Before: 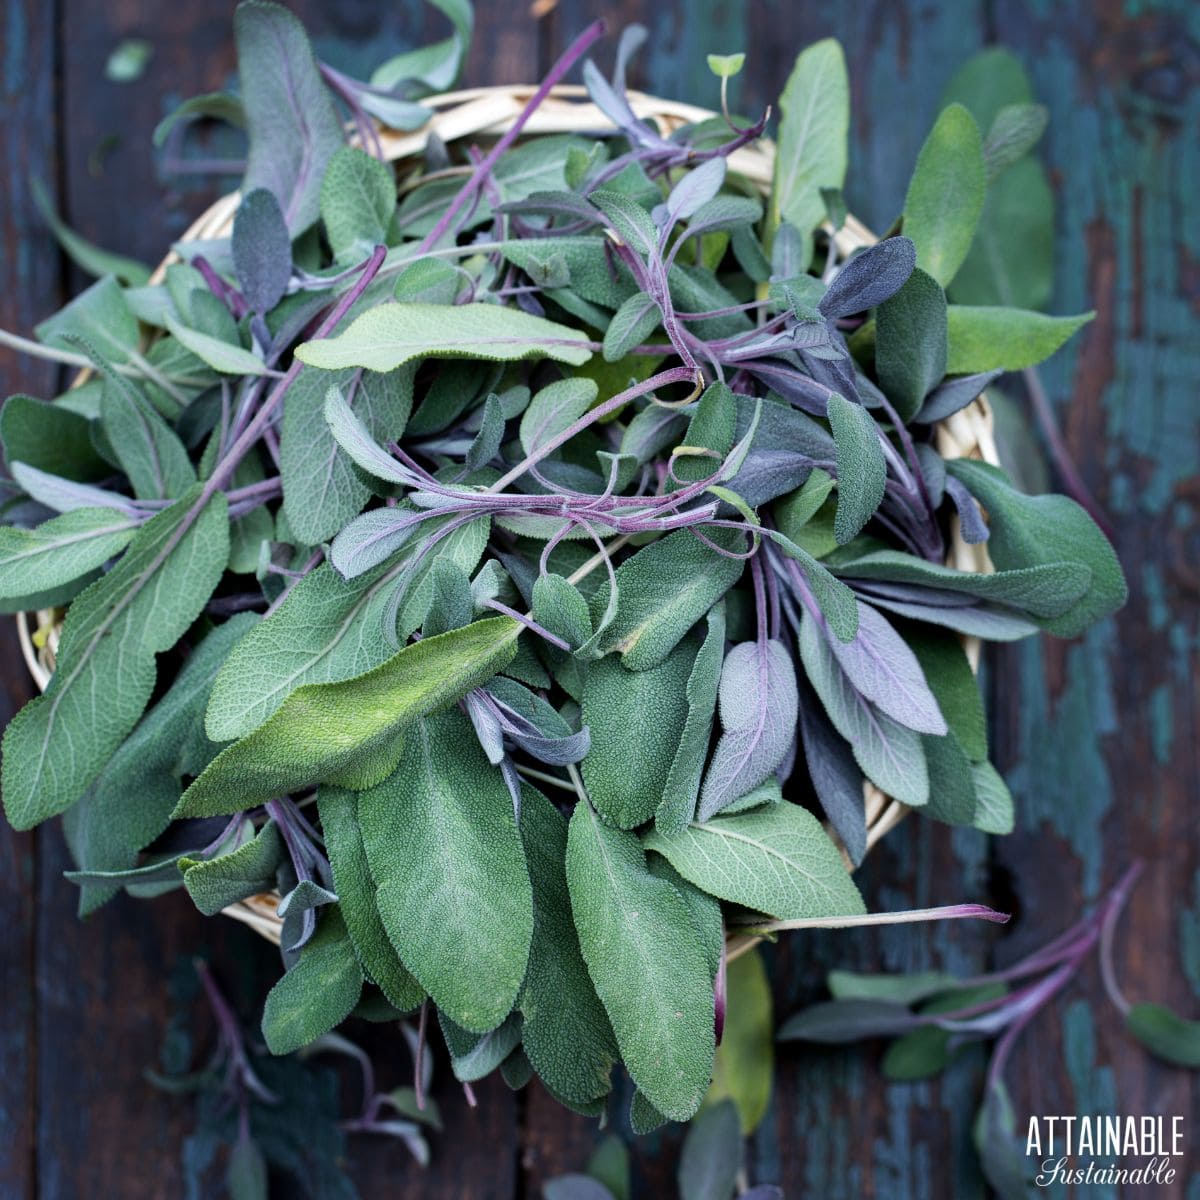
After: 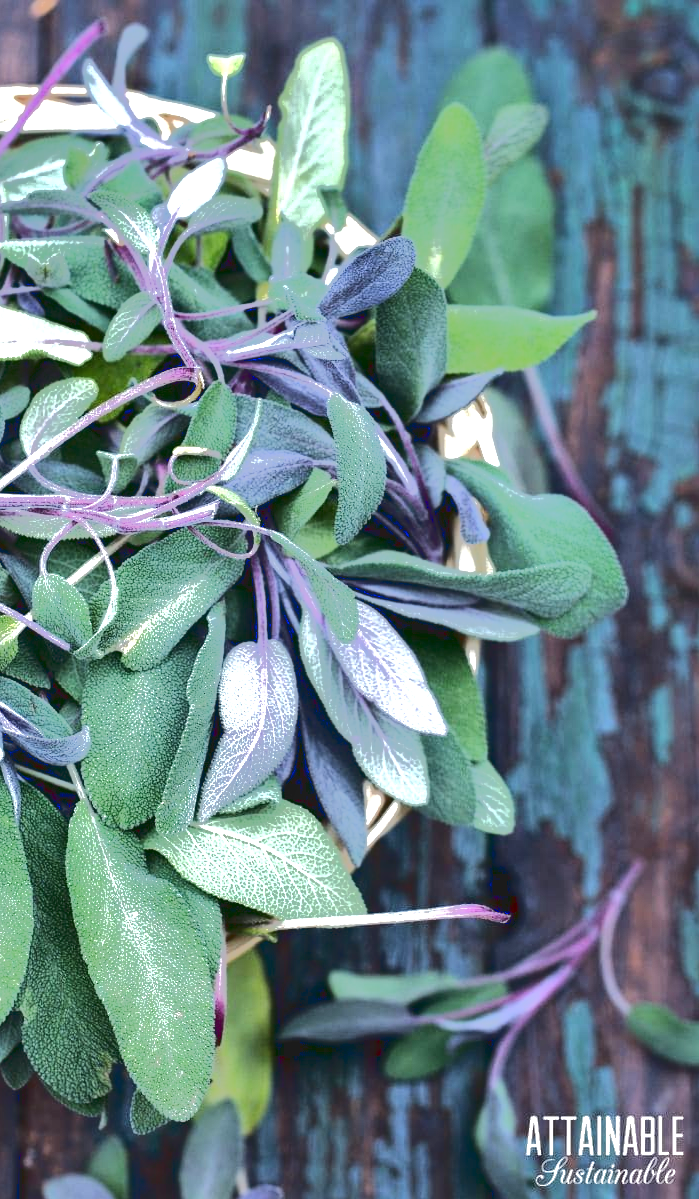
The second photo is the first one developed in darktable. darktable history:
exposure: black level correction 0, exposure 1 EV, compensate highlight preservation false
local contrast: mode bilateral grid, contrast 20, coarseness 50, detail 132%, midtone range 0.2
crop: left 41.672%
tone curve: curves: ch0 [(0, 0) (0.003, 0.118) (0.011, 0.118) (0.025, 0.122) (0.044, 0.131) (0.069, 0.142) (0.1, 0.155) (0.136, 0.168) (0.177, 0.183) (0.224, 0.216) (0.277, 0.265) (0.335, 0.337) (0.399, 0.415) (0.468, 0.506) (0.543, 0.586) (0.623, 0.665) (0.709, 0.716) (0.801, 0.737) (0.898, 0.744) (1, 1)], color space Lab, linked channels, preserve colors none
shadows and highlights: low approximation 0.01, soften with gaussian
